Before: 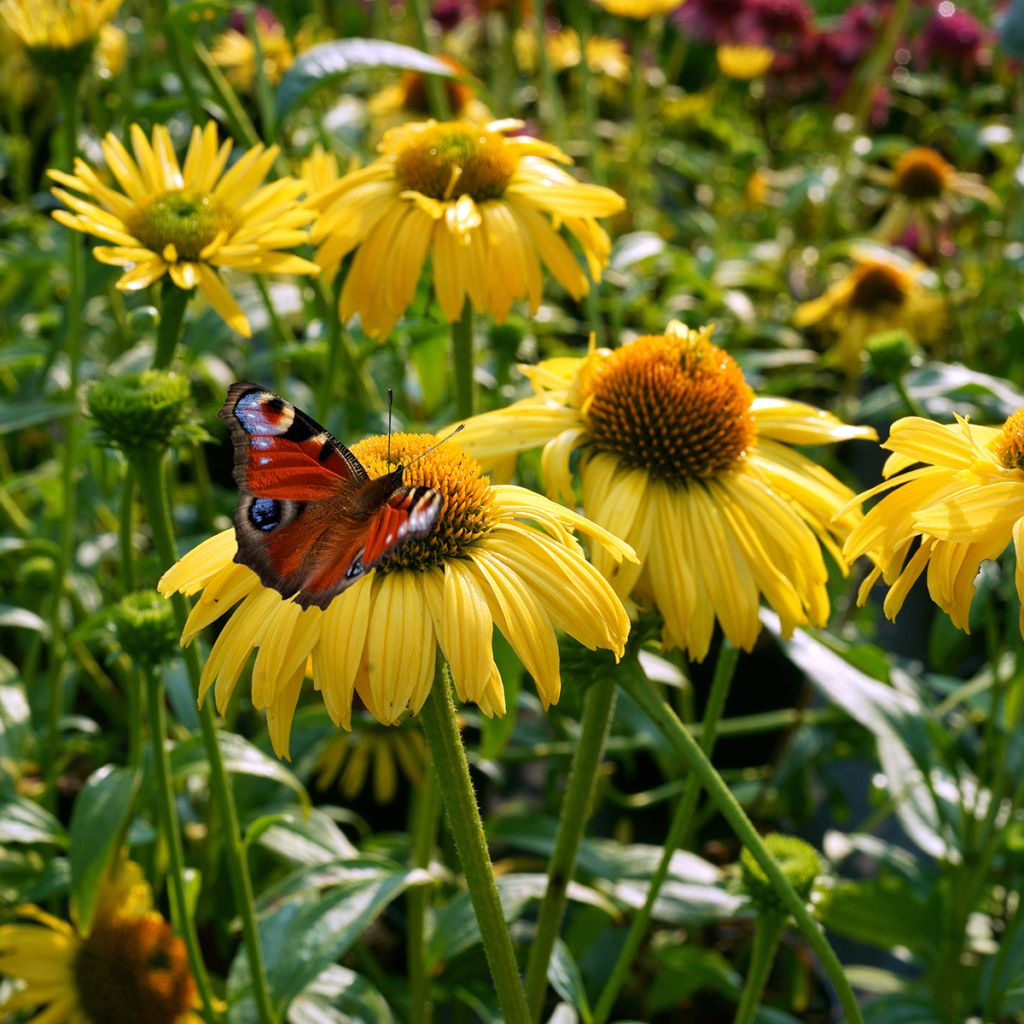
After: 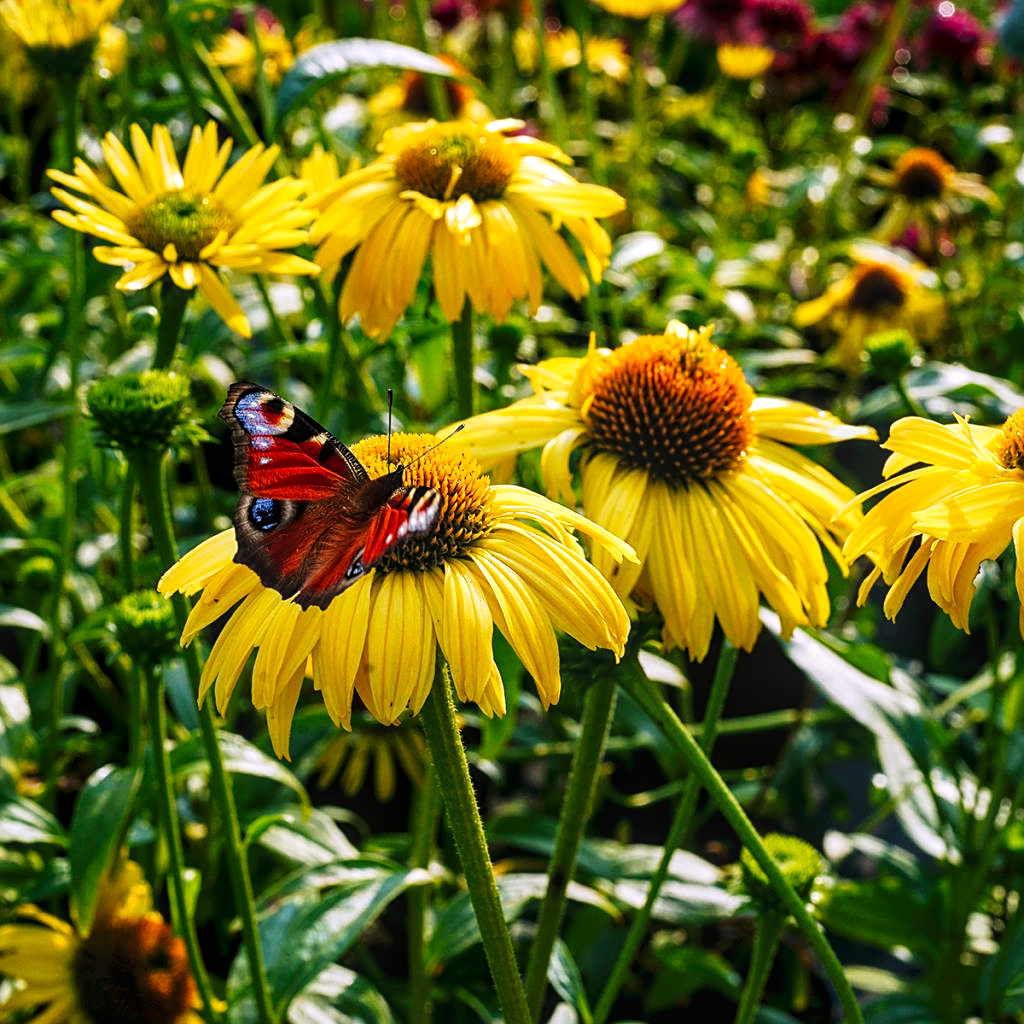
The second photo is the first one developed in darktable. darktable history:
tone curve: curves: ch0 [(0, 0) (0.003, 0.025) (0.011, 0.025) (0.025, 0.025) (0.044, 0.026) (0.069, 0.033) (0.1, 0.053) (0.136, 0.078) (0.177, 0.108) (0.224, 0.153) (0.277, 0.213) (0.335, 0.286) (0.399, 0.372) (0.468, 0.467) (0.543, 0.565) (0.623, 0.675) (0.709, 0.775) (0.801, 0.863) (0.898, 0.936) (1, 1)], preserve colors none
sharpen: on, module defaults
local contrast: on, module defaults
